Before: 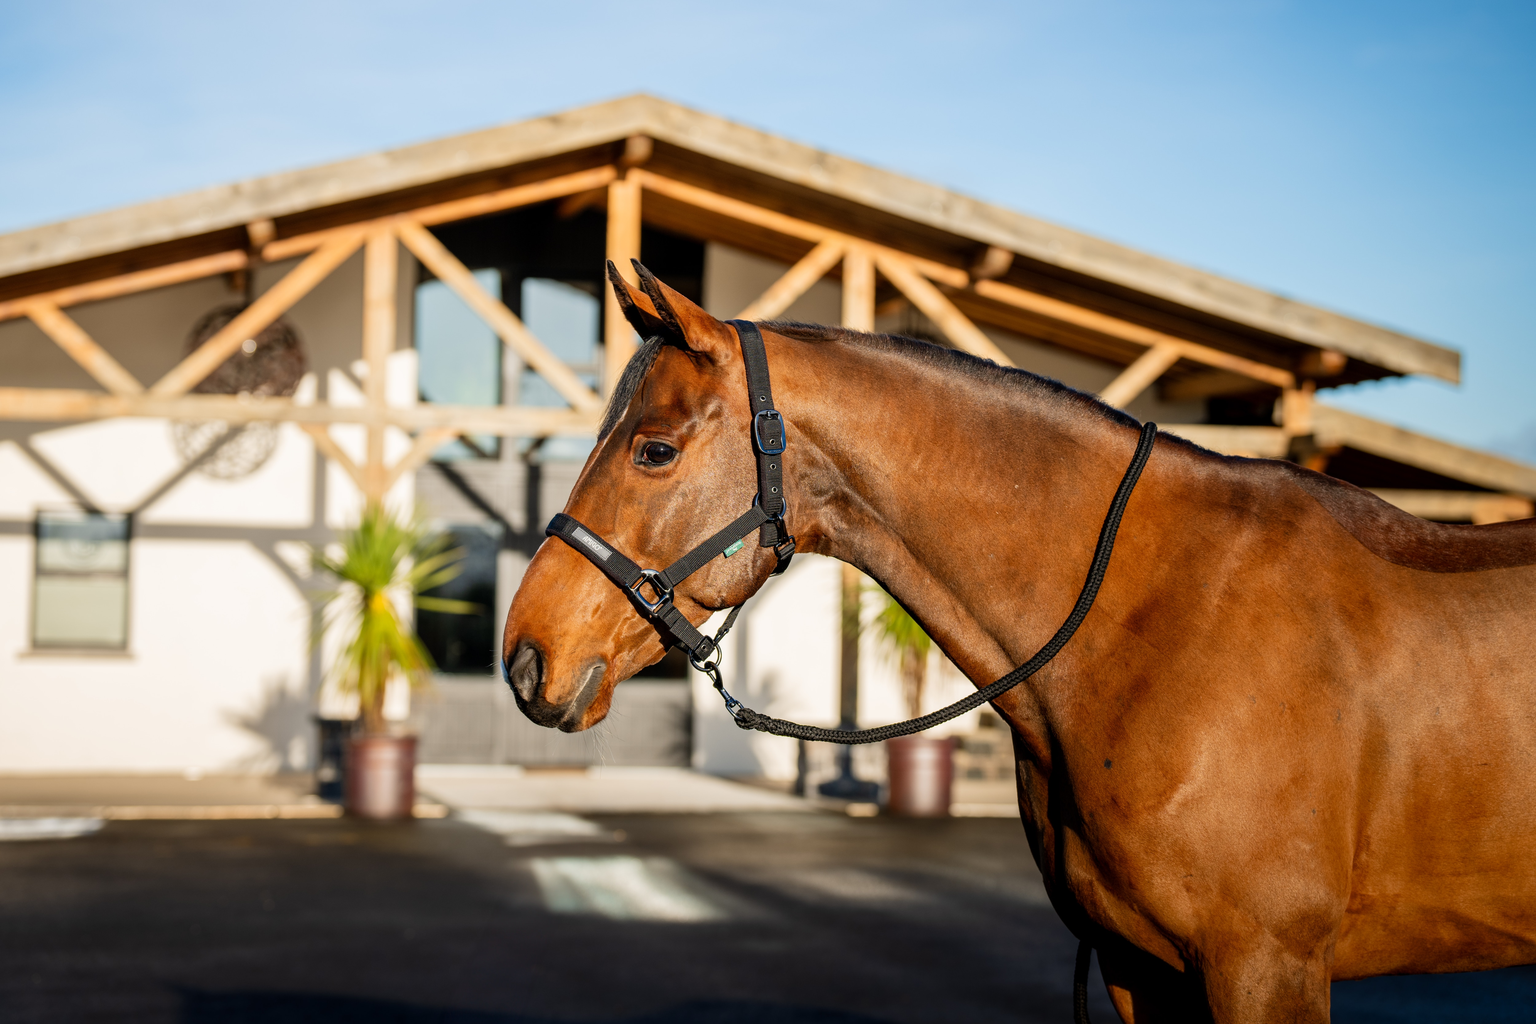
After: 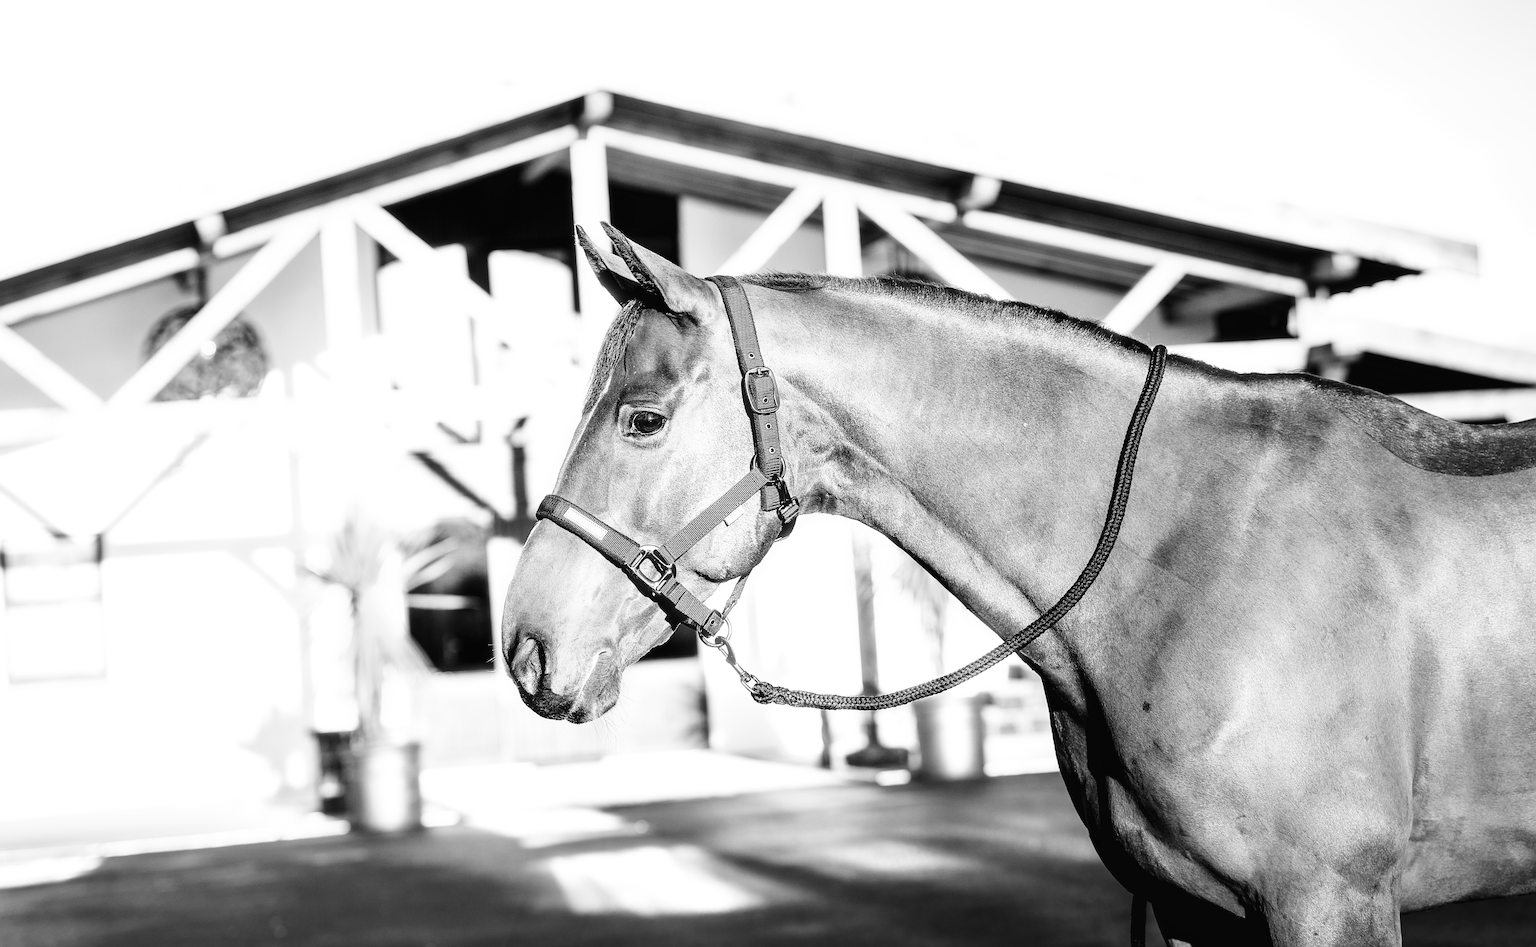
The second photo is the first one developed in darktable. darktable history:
rotate and perspective: rotation -5°, crop left 0.05, crop right 0.952, crop top 0.11, crop bottom 0.89
bloom: size 3%, threshold 100%, strength 0%
exposure: black level correction 0, exposure 0.7 EV, compensate exposure bias true, compensate highlight preservation false
base curve: curves: ch0 [(0, 0.003) (0.001, 0.002) (0.006, 0.004) (0.02, 0.022) (0.048, 0.086) (0.094, 0.234) (0.162, 0.431) (0.258, 0.629) (0.385, 0.8) (0.548, 0.918) (0.751, 0.988) (1, 1)], preserve colors none
white balance: red 0.967, blue 1.049
monochrome: on, module defaults
sharpen: amount 0.75
